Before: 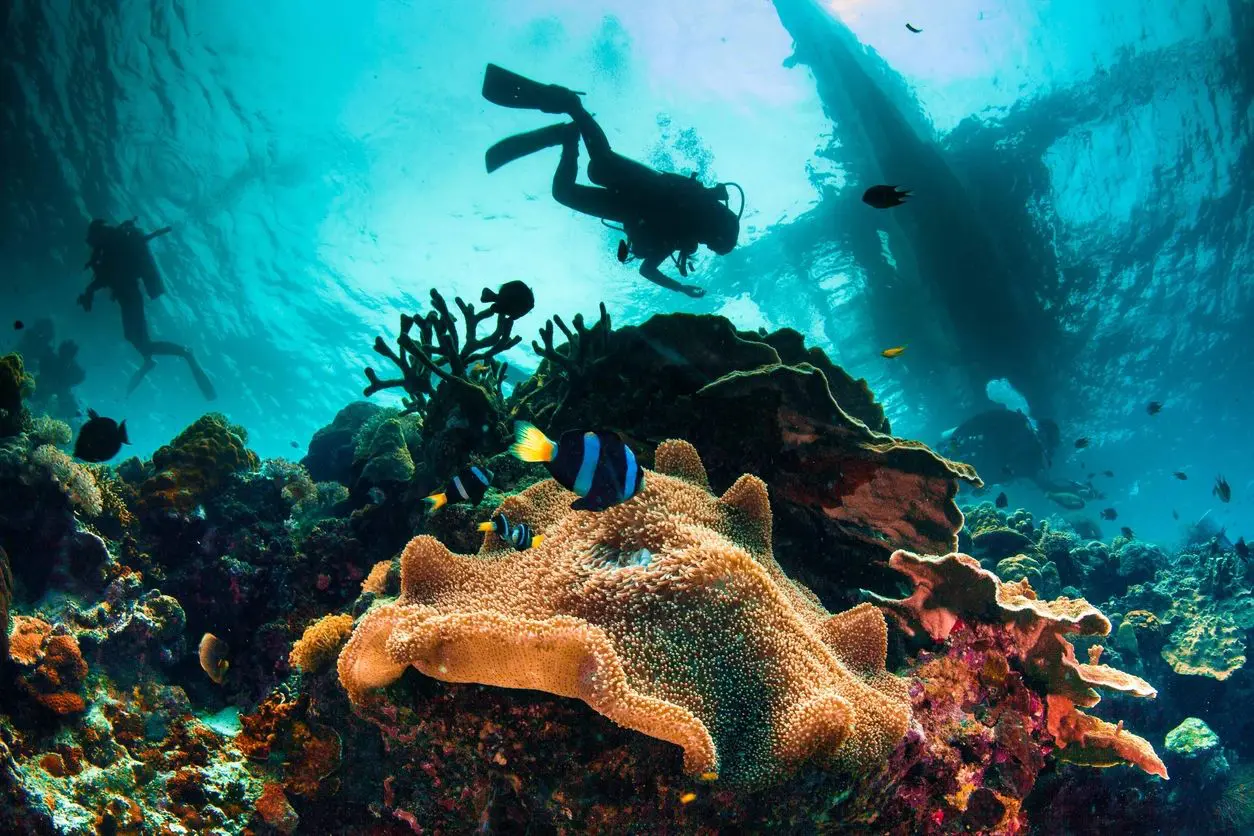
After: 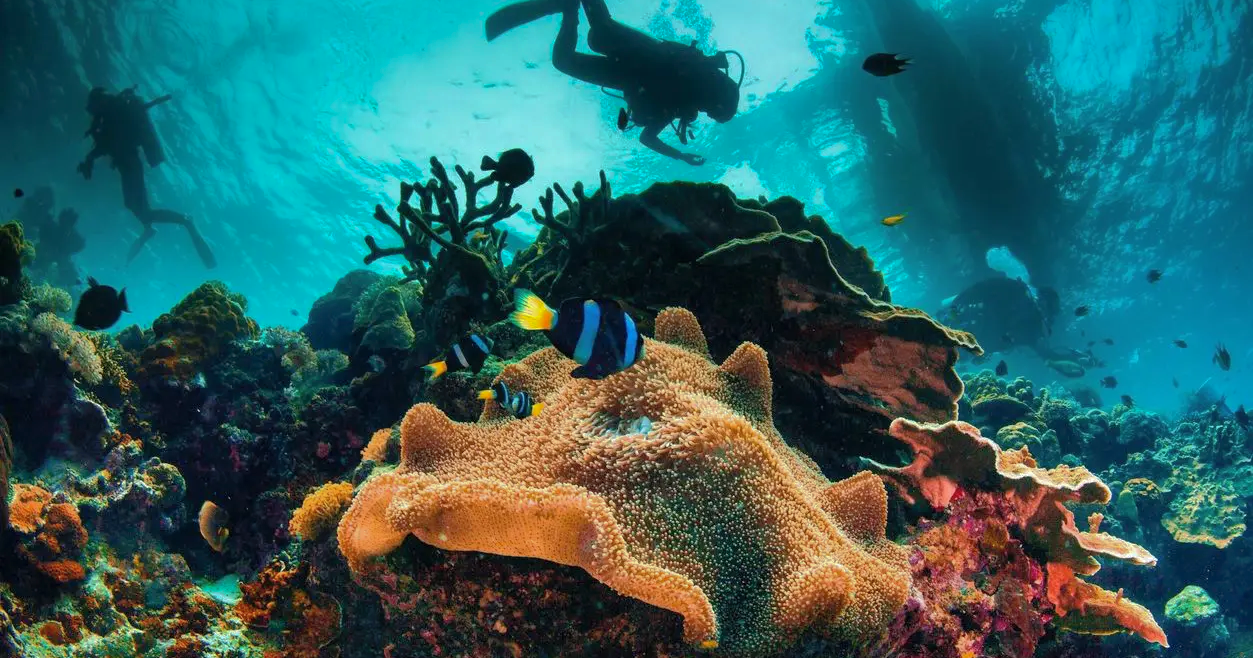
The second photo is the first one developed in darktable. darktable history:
crop and rotate: top 15.852%, bottom 5.43%
shadows and highlights: shadows 39.85, highlights -60.01
